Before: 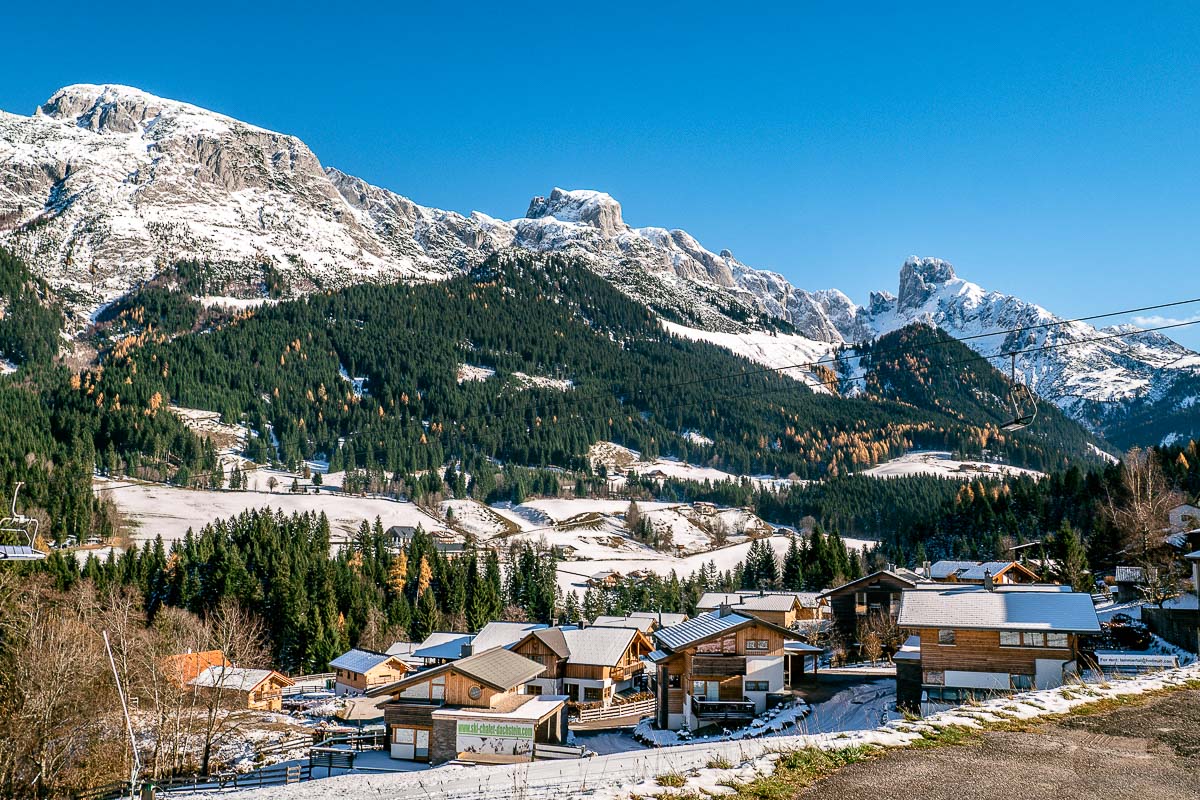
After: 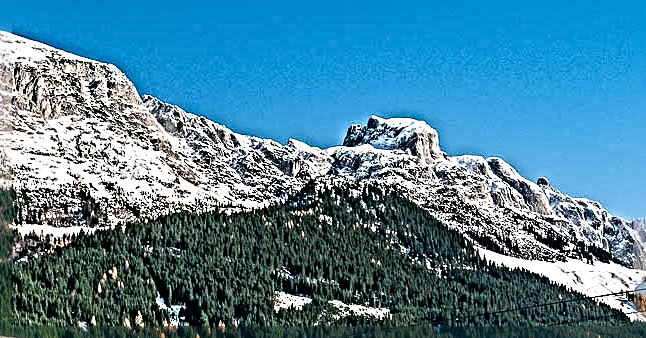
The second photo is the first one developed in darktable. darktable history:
crop: left 15.306%, top 9.065%, right 30.789%, bottom 48.638%
sharpen: radius 6.3, amount 1.8, threshold 0
